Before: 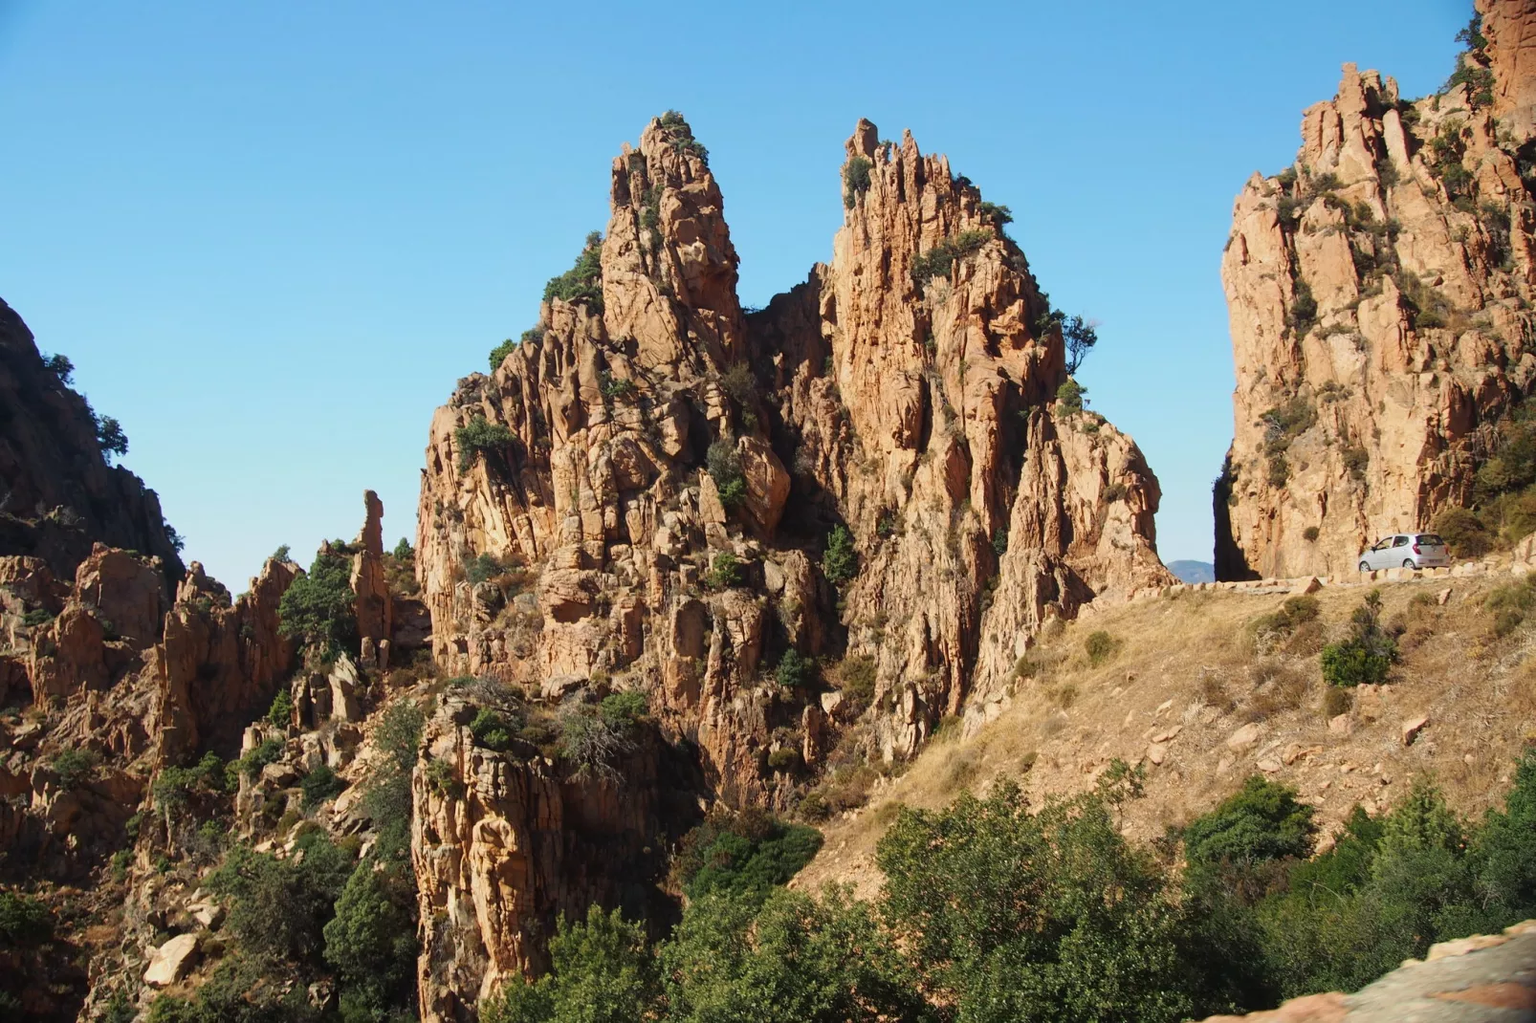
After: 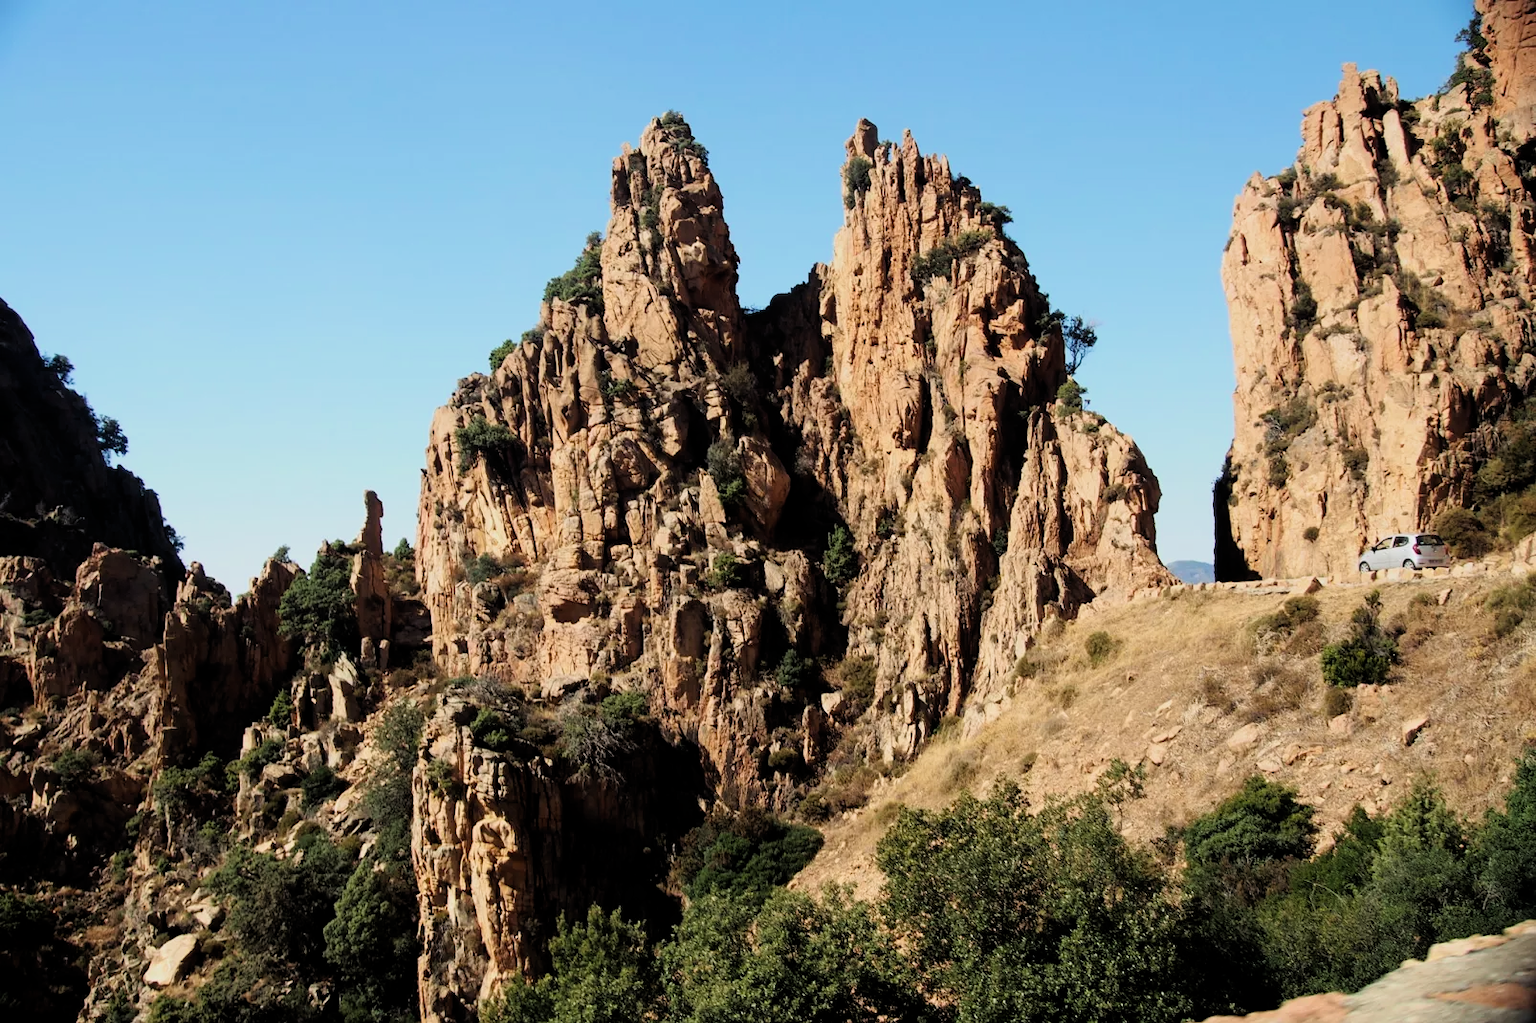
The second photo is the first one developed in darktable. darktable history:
filmic rgb: middle gray luminance 9.9%, black relative exposure -8.6 EV, white relative exposure 3.29 EV, target black luminance 0%, hardness 5.2, latitude 44.55%, contrast 1.313, highlights saturation mix 6.19%, shadows ↔ highlights balance 23.84%
